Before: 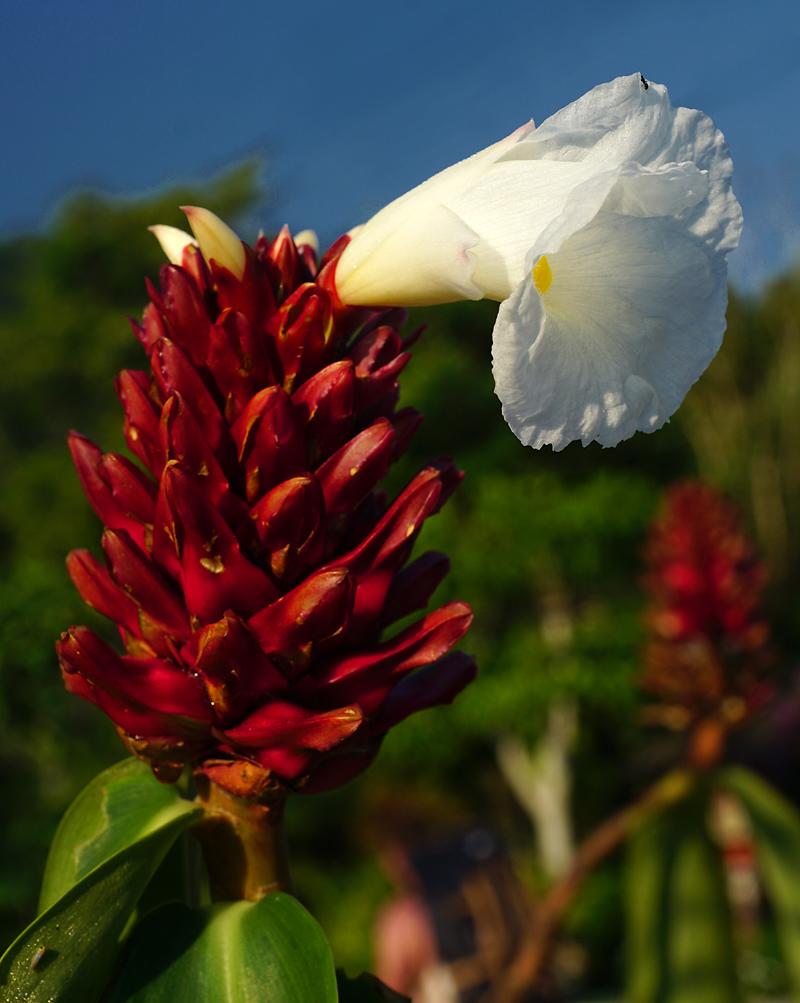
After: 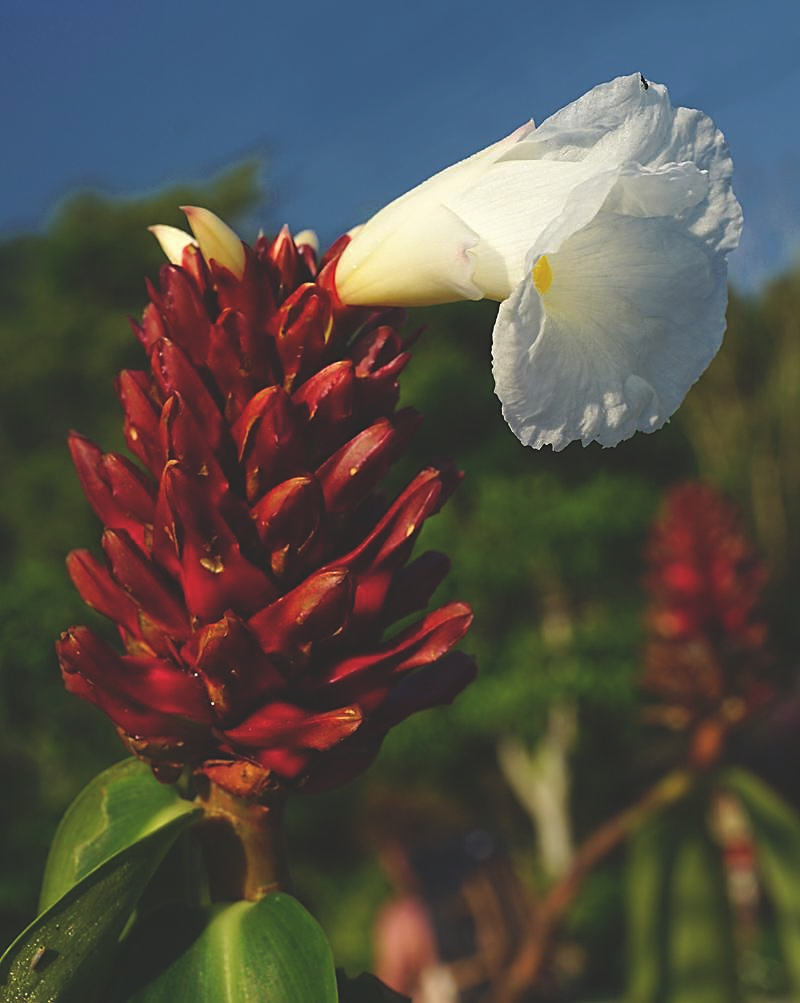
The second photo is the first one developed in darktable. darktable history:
exposure: black level correction -0.022, exposure -0.037 EV, compensate highlight preservation false
sharpen: on, module defaults
